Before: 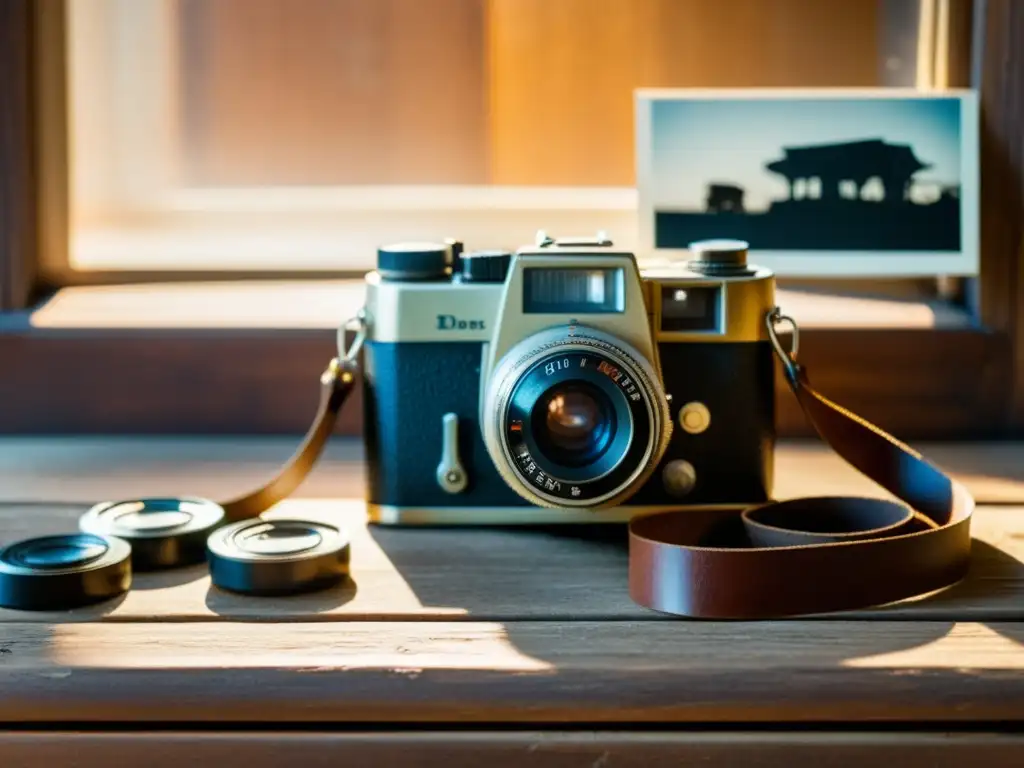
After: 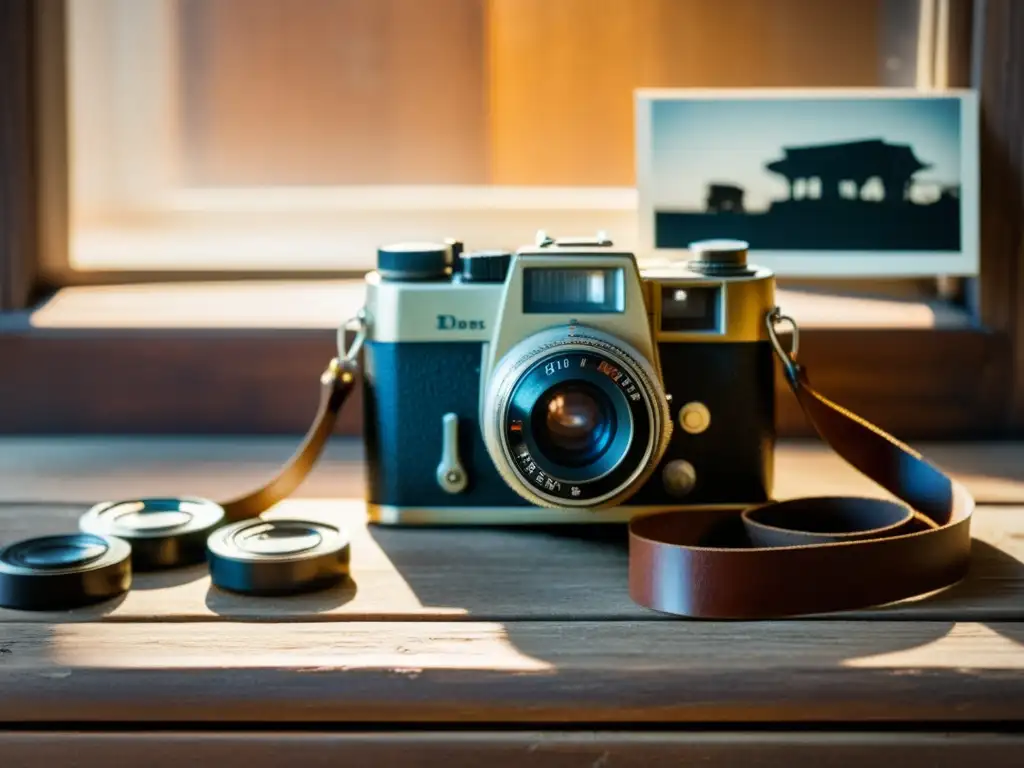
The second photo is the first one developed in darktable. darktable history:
vignetting: brightness -0.267, unbound false
